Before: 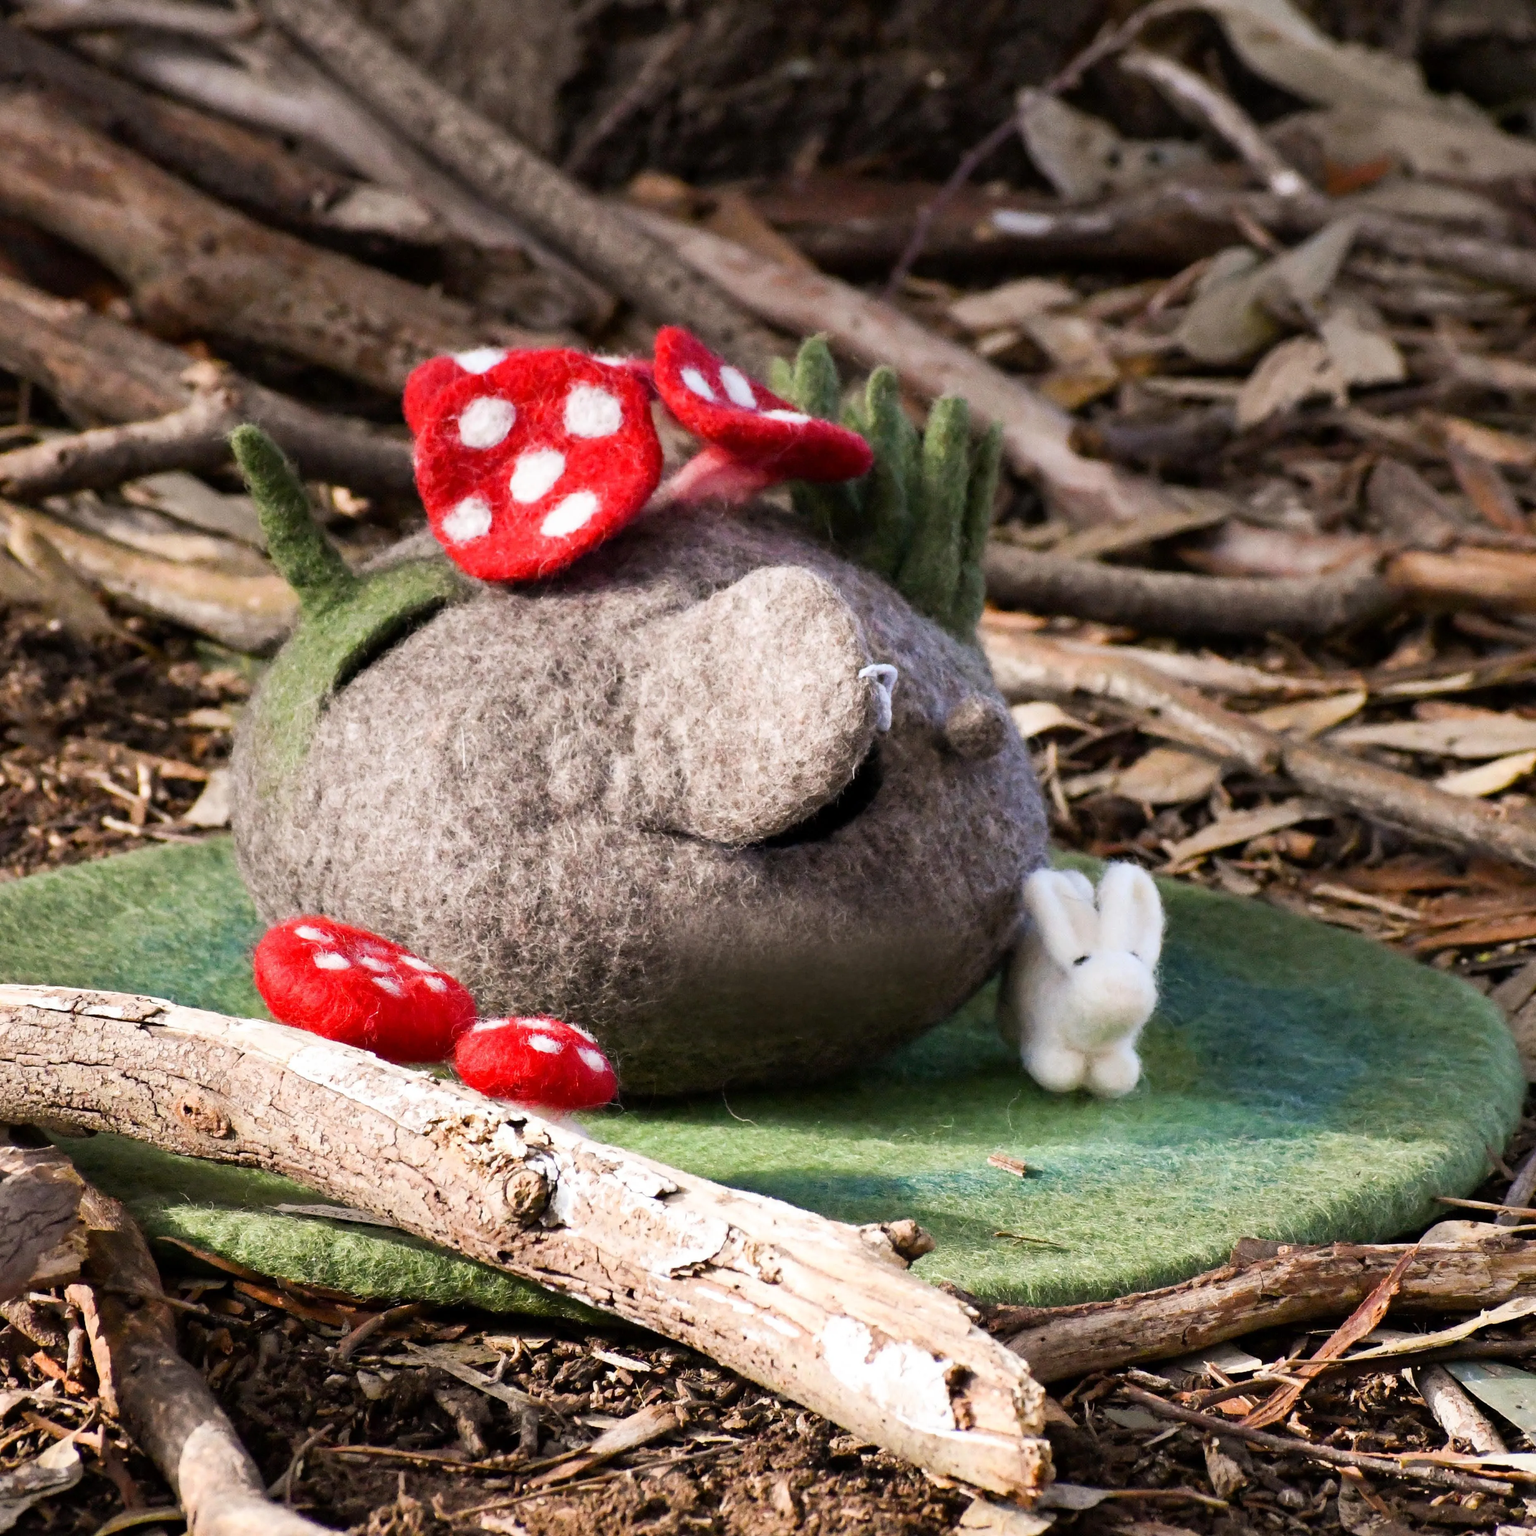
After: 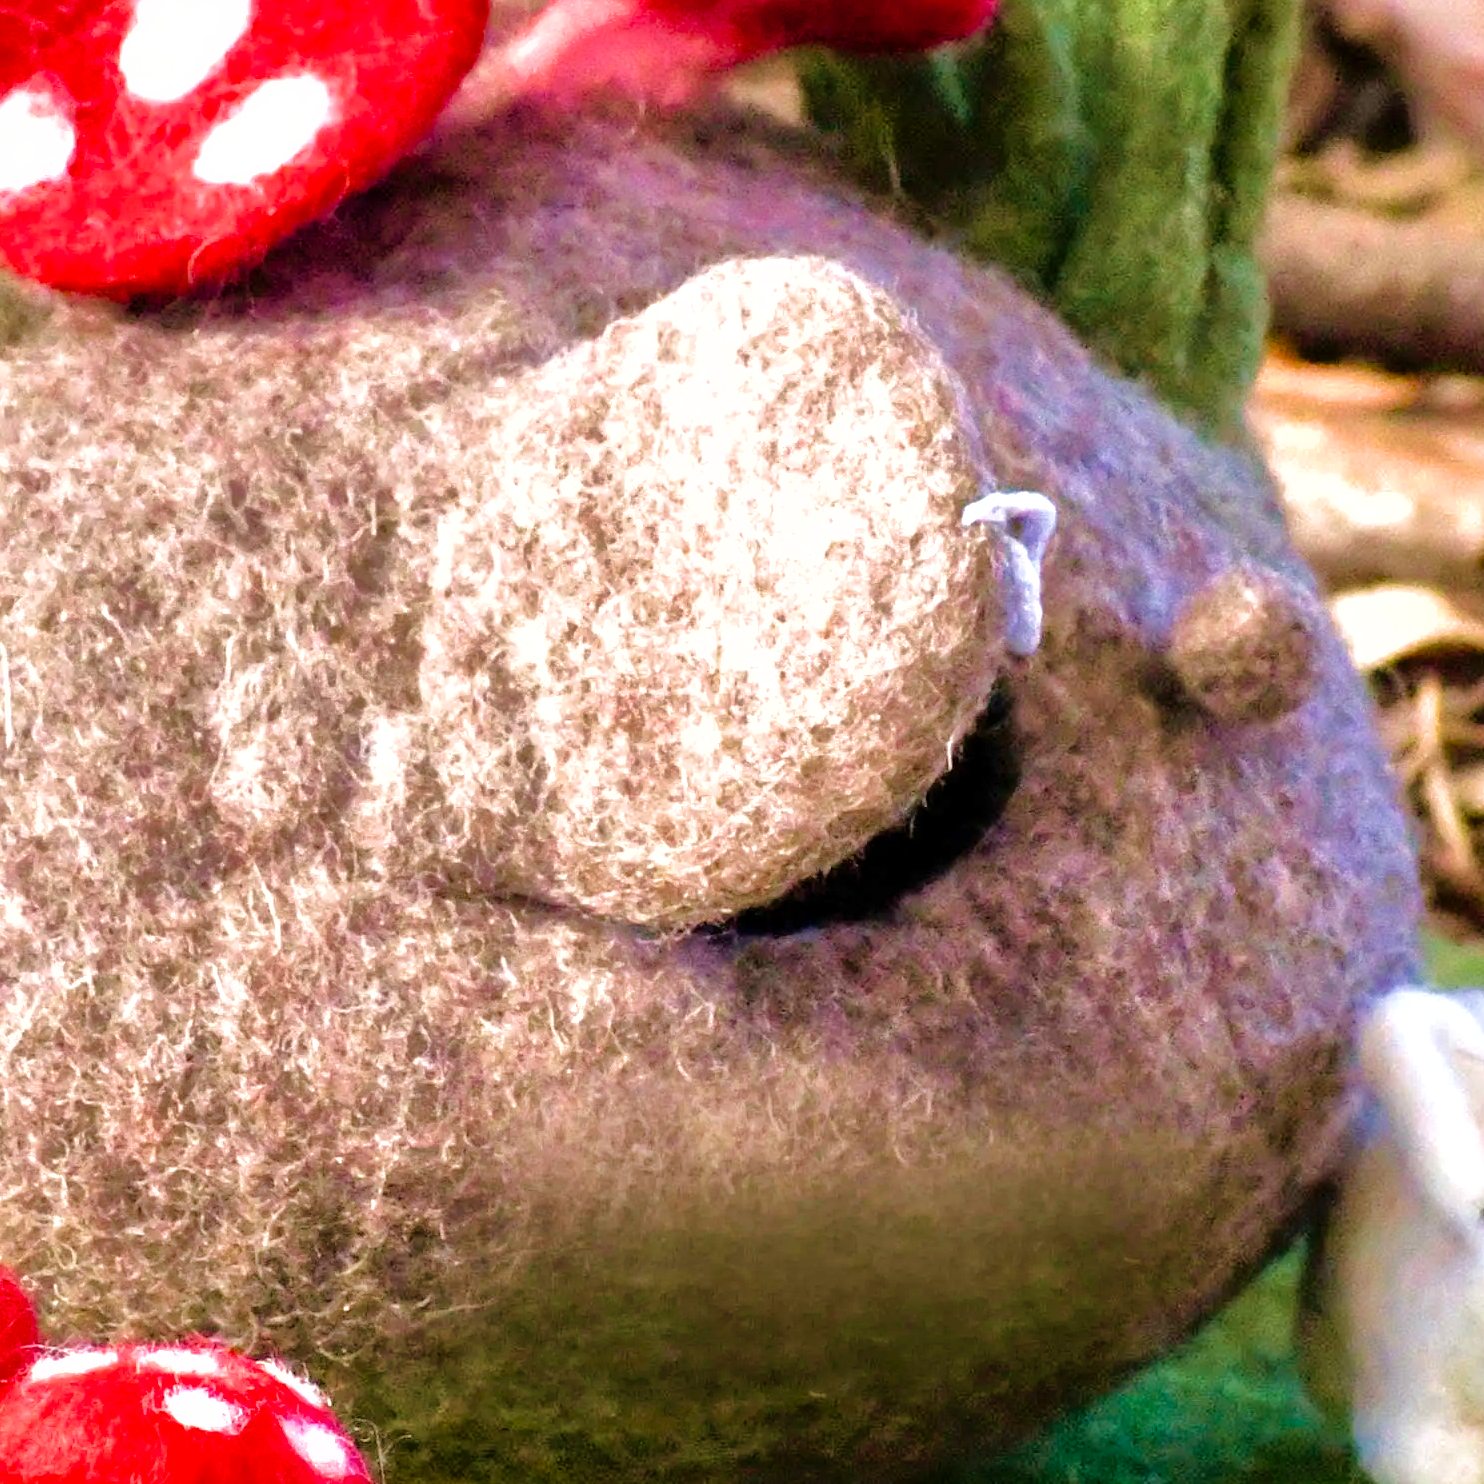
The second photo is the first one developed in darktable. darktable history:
shadows and highlights: on, module defaults
color balance rgb: perceptual saturation grading › global saturation 25%, perceptual saturation grading › highlights -50%, perceptual saturation grading › shadows 30%, perceptual brilliance grading › global brilliance 12%, global vibrance 20%
velvia: strength 67.07%, mid-tones bias 0.972
tone equalizer: -7 EV 0.15 EV, -6 EV 0.6 EV, -5 EV 1.15 EV, -4 EV 1.33 EV, -3 EV 1.15 EV, -2 EV 0.6 EV, -1 EV 0.15 EV, mask exposure compensation -0.5 EV
crop: left 30%, top 30%, right 30%, bottom 30%
